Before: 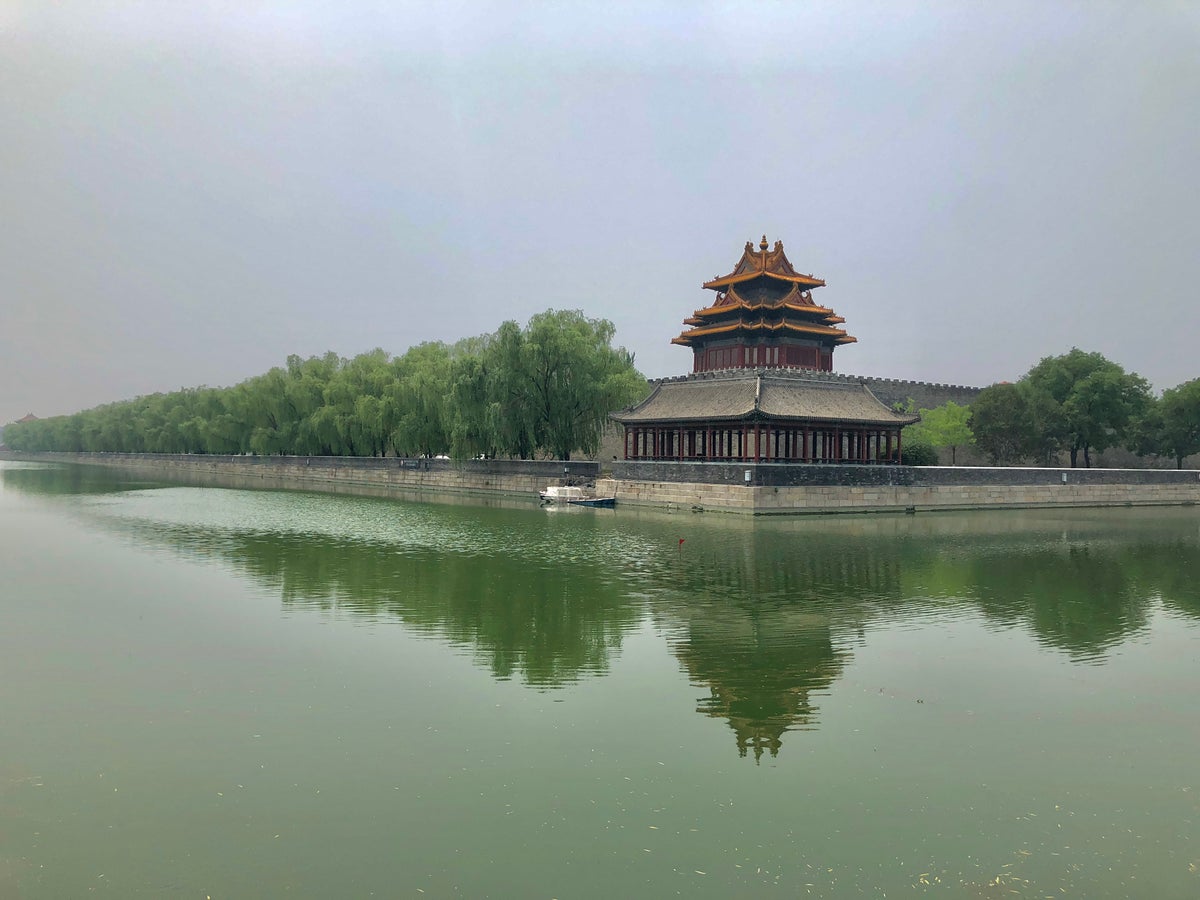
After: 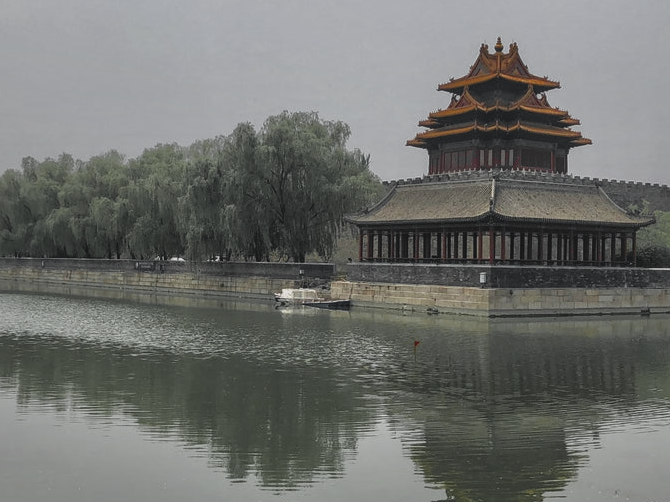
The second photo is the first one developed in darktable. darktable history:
color zones: curves: ch0 [(0.004, 0.388) (0.125, 0.392) (0.25, 0.404) (0.375, 0.5) (0.5, 0.5) (0.625, 0.5) (0.75, 0.5) (0.875, 0.5)]; ch1 [(0, 0.5) (0.125, 0.5) (0.25, 0.5) (0.375, 0.124) (0.524, 0.124) (0.645, 0.128) (0.789, 0.132) (0.914, 0.096) (0.998, 0.068)]
crop and rotate: left 22.13%, top 22.054%, right 22.026%, bottom 22.102%
exposure: black level correction -0.015, exposure -0.5 EV, compensate highlight preservation false
local contrast: on, module defaults
